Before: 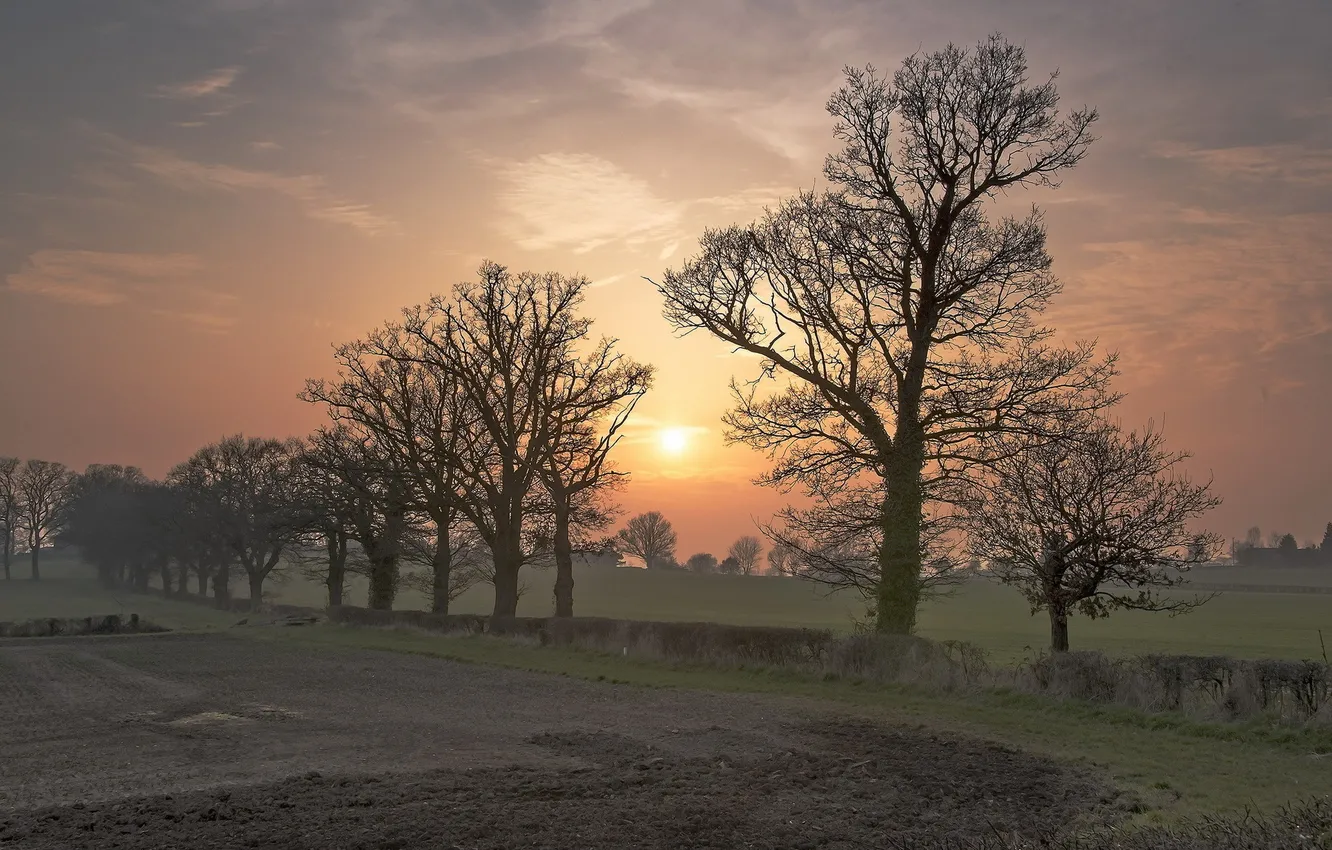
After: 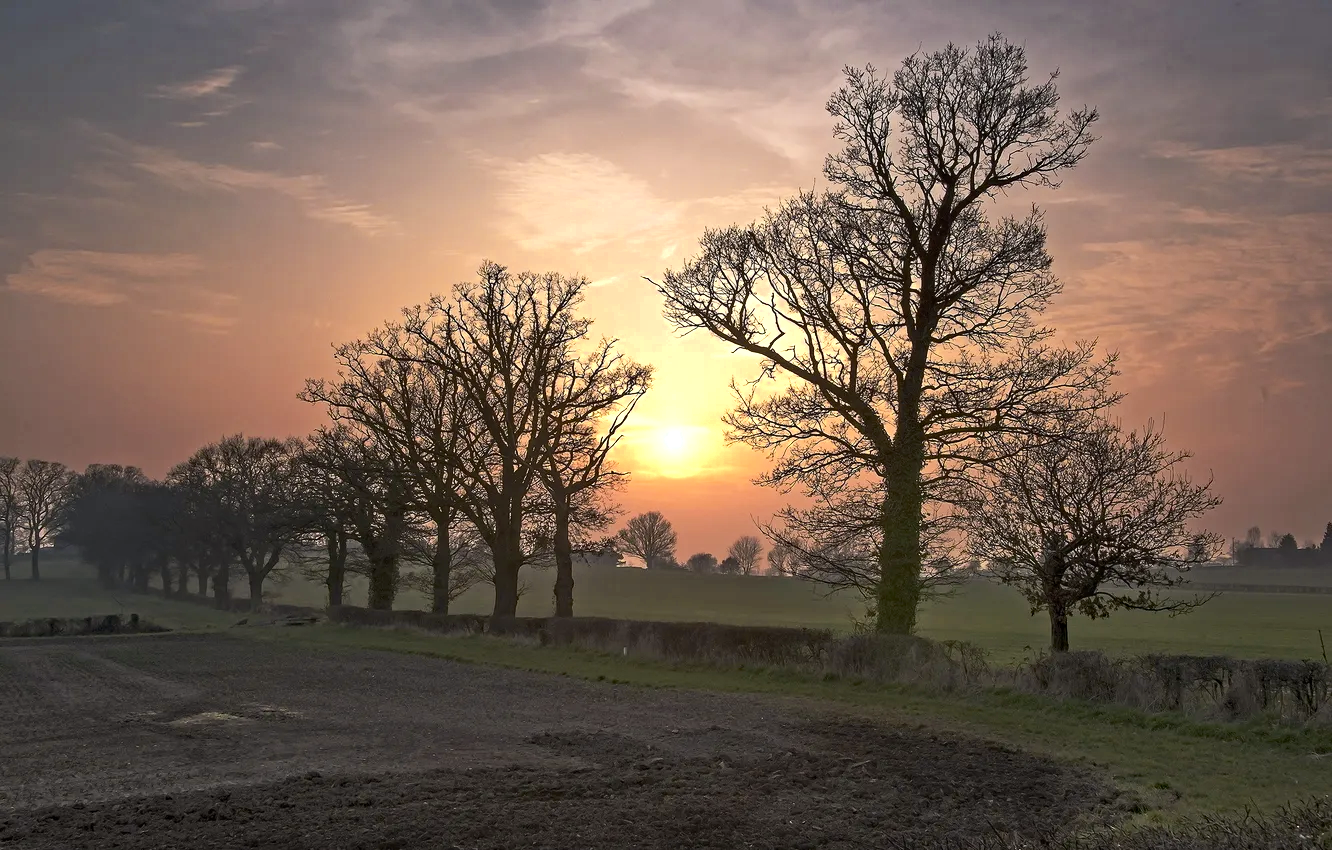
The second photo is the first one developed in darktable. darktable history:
haze removal: adaptive false
color zones: curves: ch0 [(0, 0.485) (0.178, 0.476) (0.261, 0.623) (0.411, 0.403) (0.708, 0.603) (0.934, 0.412)]; ch1 [(0.003, 0.485) (0.149, 0.496) (0.229, 0.584) (0.326, 0.551) (0.484, 0.262) (0.757, 0.643)]
contrast brightness saturation: contrast 0.24, brightness 0.09
